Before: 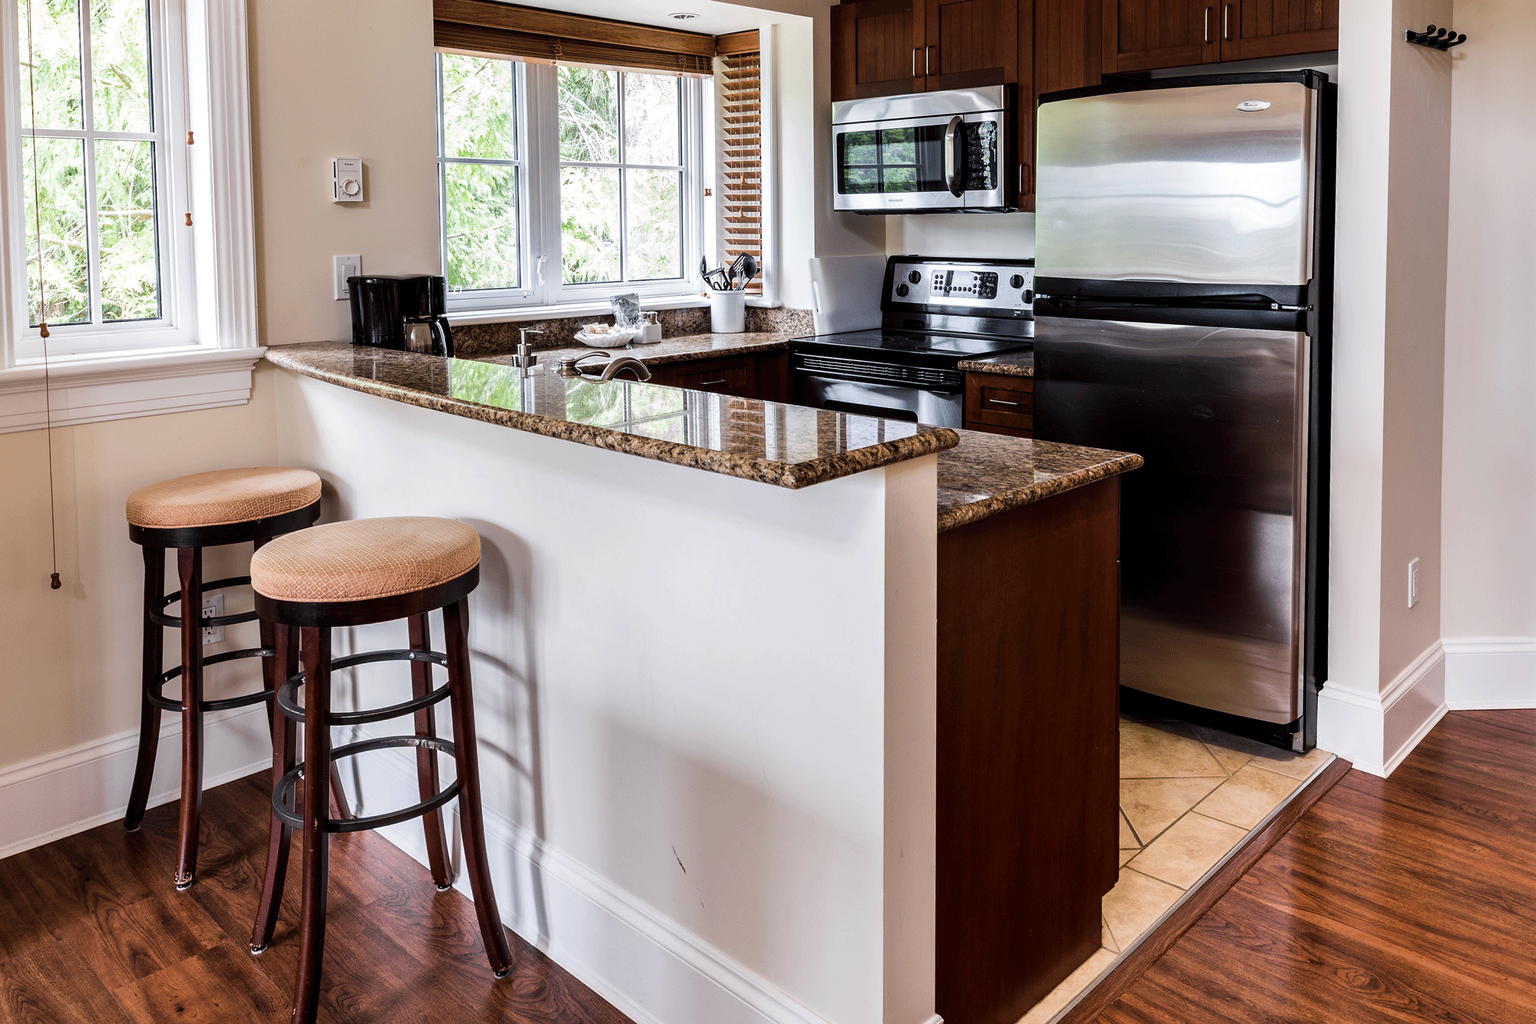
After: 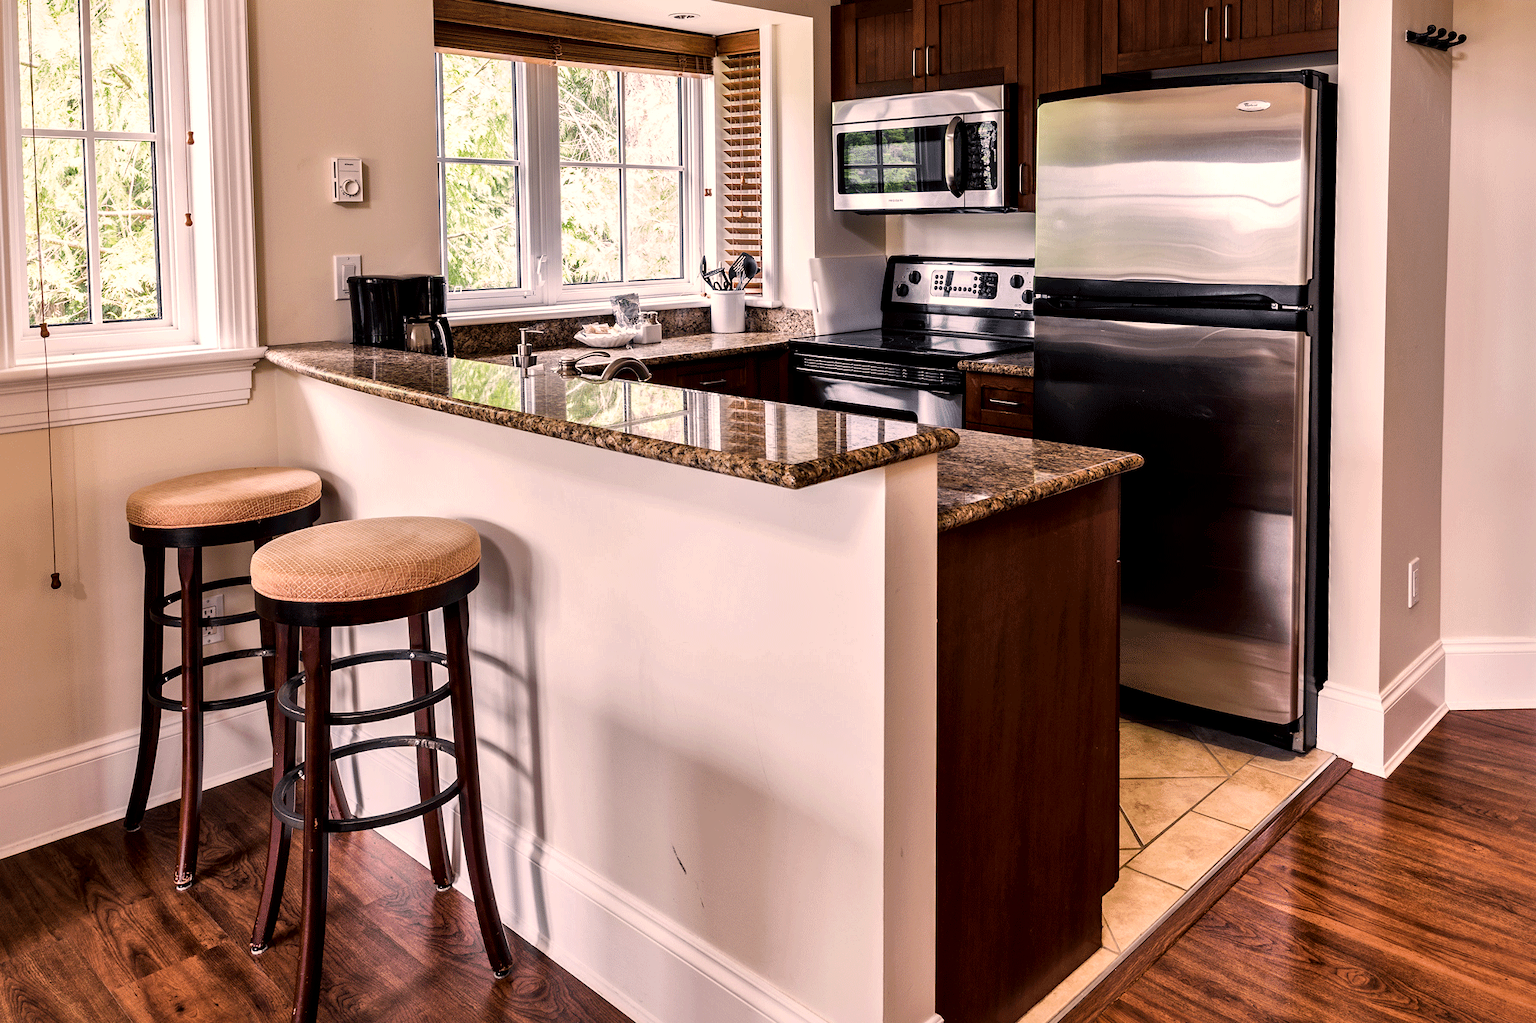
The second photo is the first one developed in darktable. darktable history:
color correction: highlights a* 11.78, highlights b* 11.94
local contrast: mode bilateral grid, contrast 51, coarseness 49, detail 150%, midtone range 0.2
